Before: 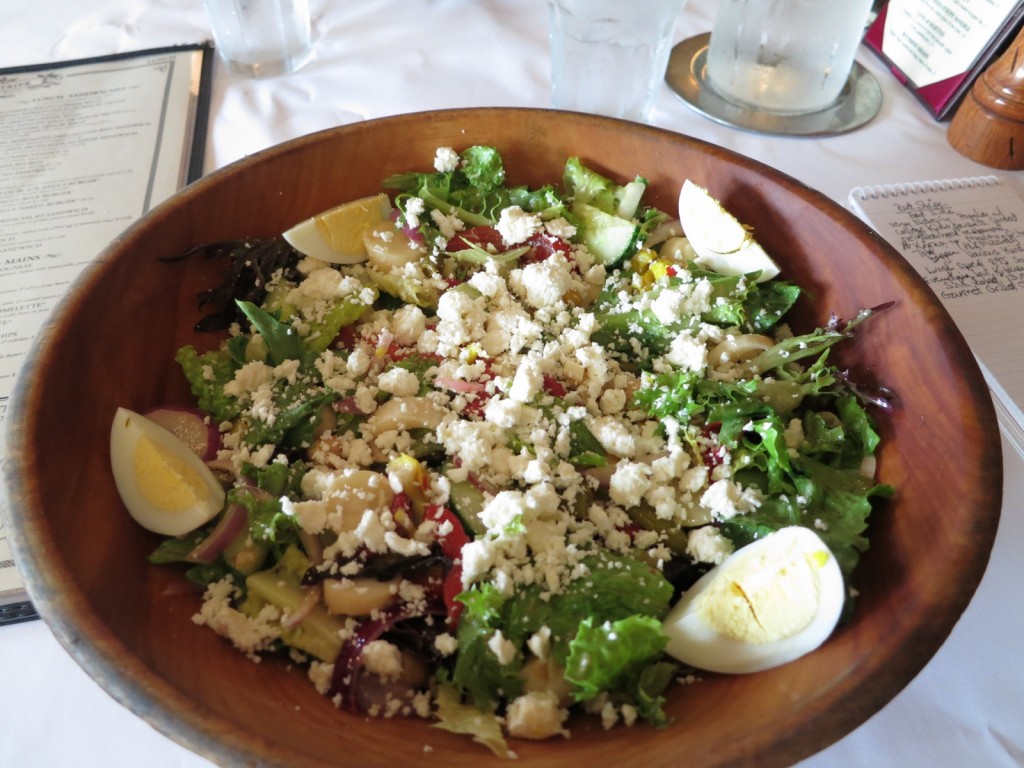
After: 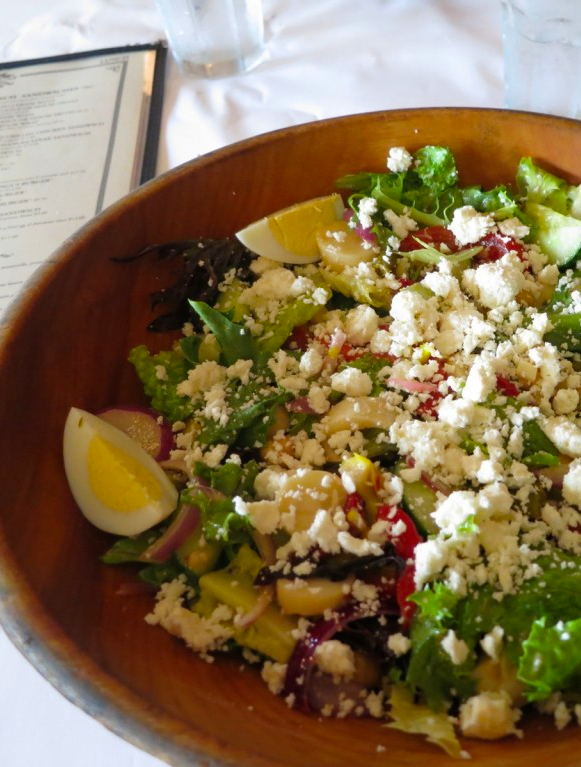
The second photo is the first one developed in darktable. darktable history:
crop: left 4.666%, right 38.572%
color balance rgb: perceptual saturation grading › global saturation 30.462%
